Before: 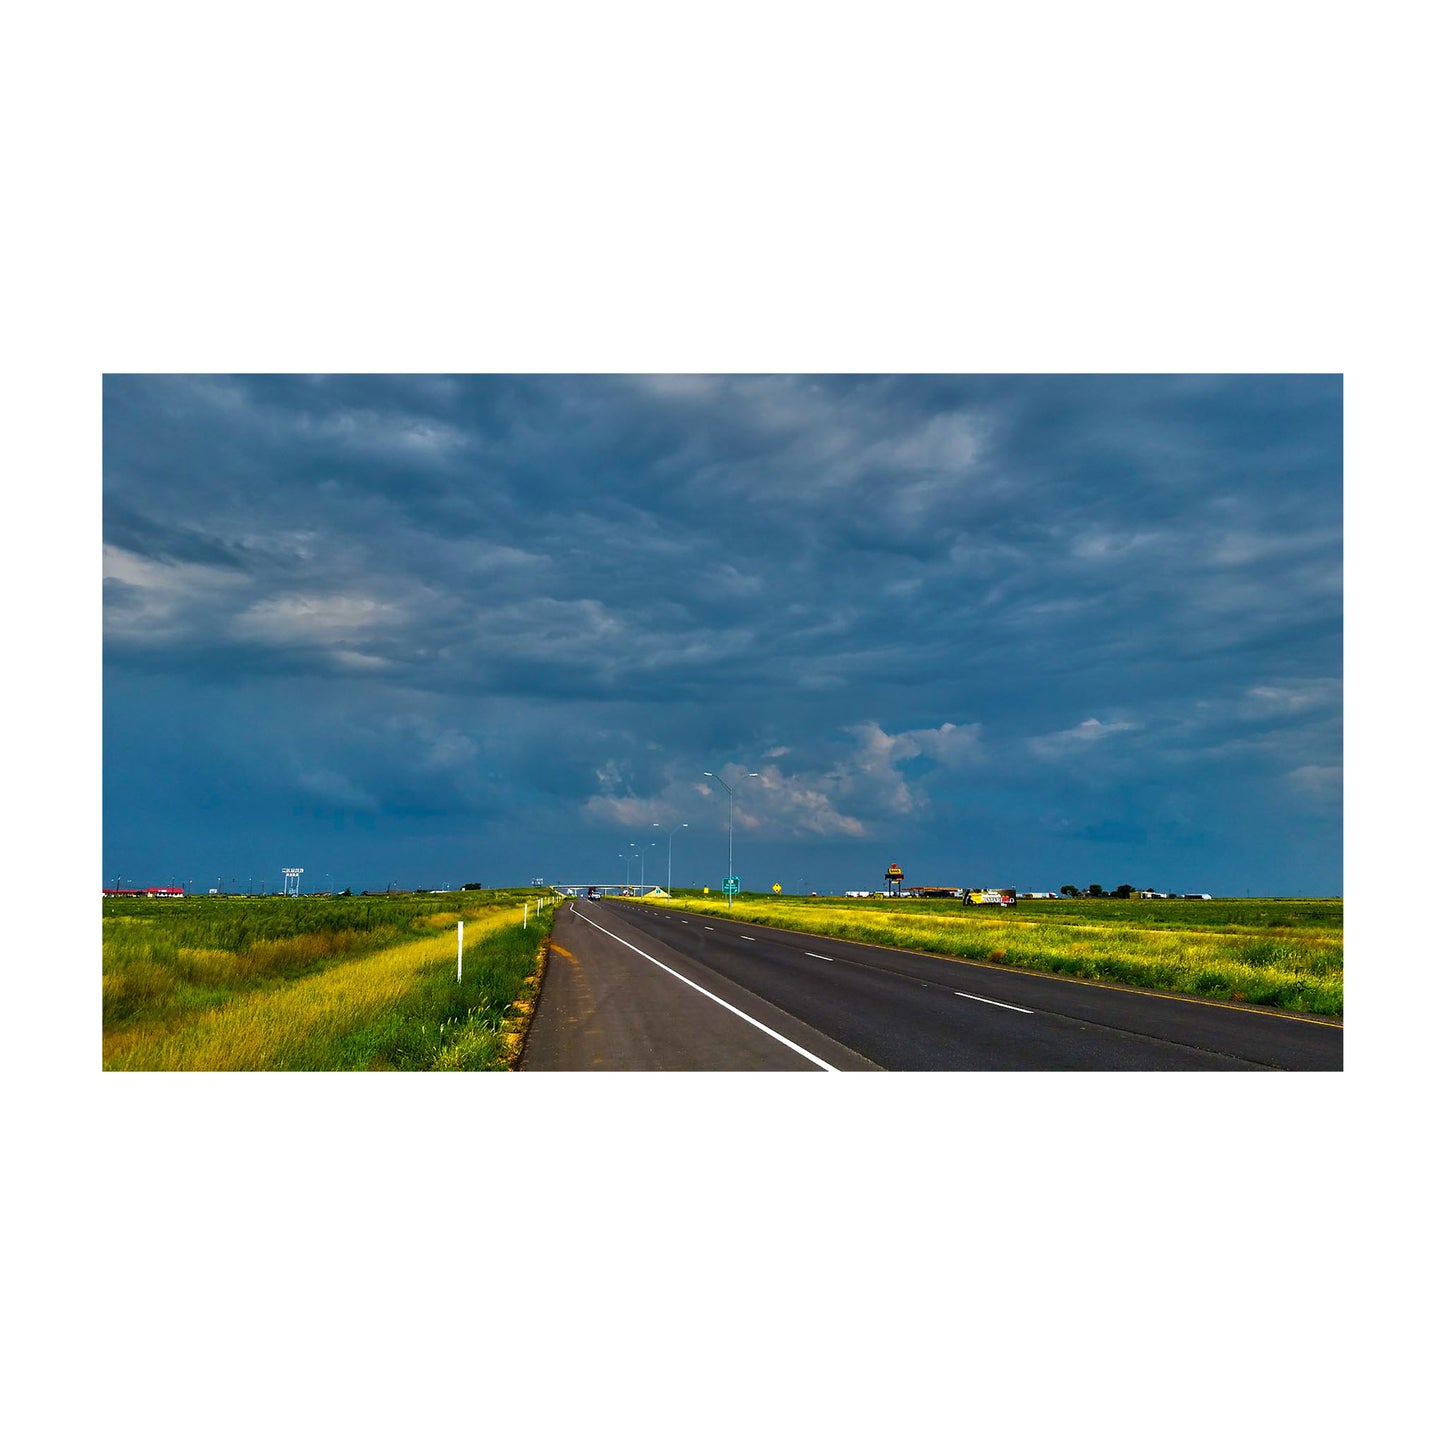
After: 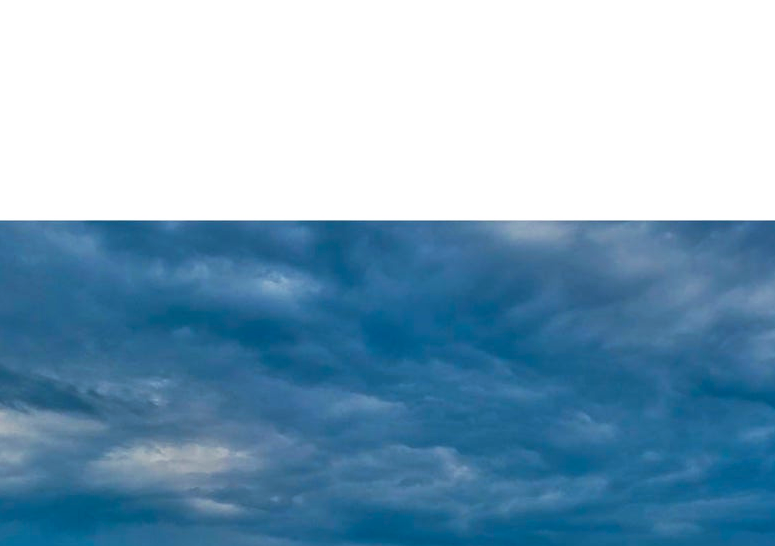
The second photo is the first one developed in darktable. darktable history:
crop: left 10.121%, top 10.631%, right 36.218%, bottom 51.526%
tone curve: curves: ch0 [(0, 0) (0.003, 0.036) (0.011, 0.04) (0.025, 0.042) (0.044, 0.052) (0.069, 0.066) (0.1, 0.085) (0.136, 0.106) (0.177, 0.144) (0.224, 0.188) (0.277, 0.241) (0.335, 0.307) (0.399, 0.382) (0.468, 0.466) (0.543, 0.56) (0.623, 0.672) (0.709, 0.772) (0.801, 0.876) (0.898, 0.949) (1, 1)], preserve colors none
